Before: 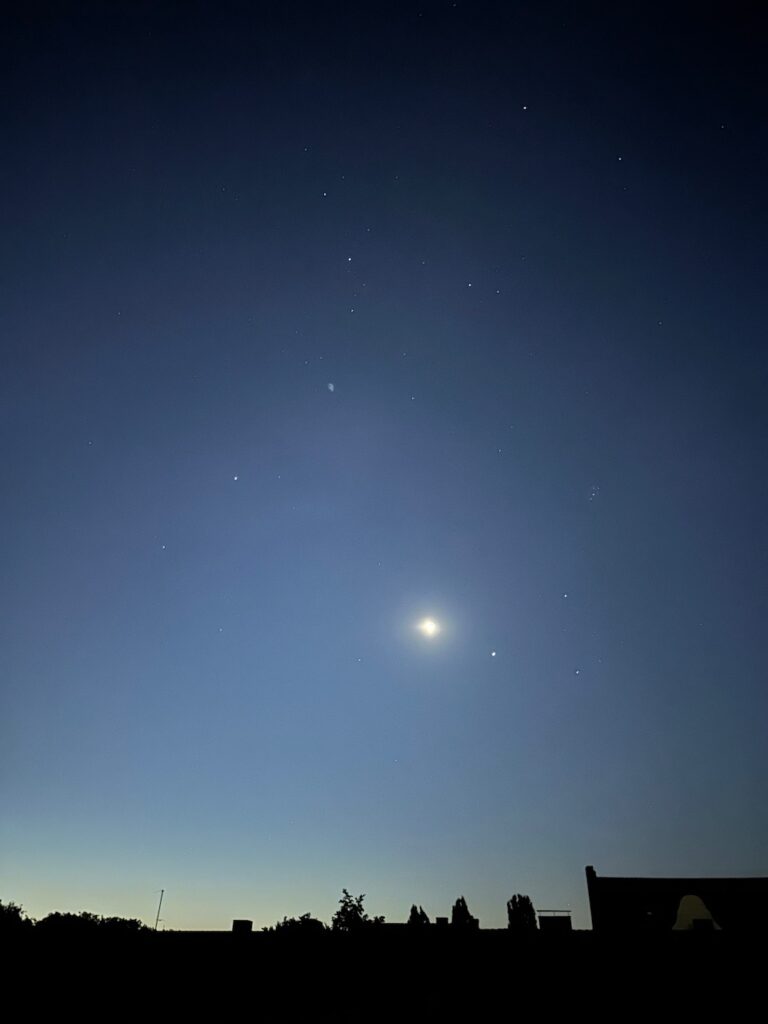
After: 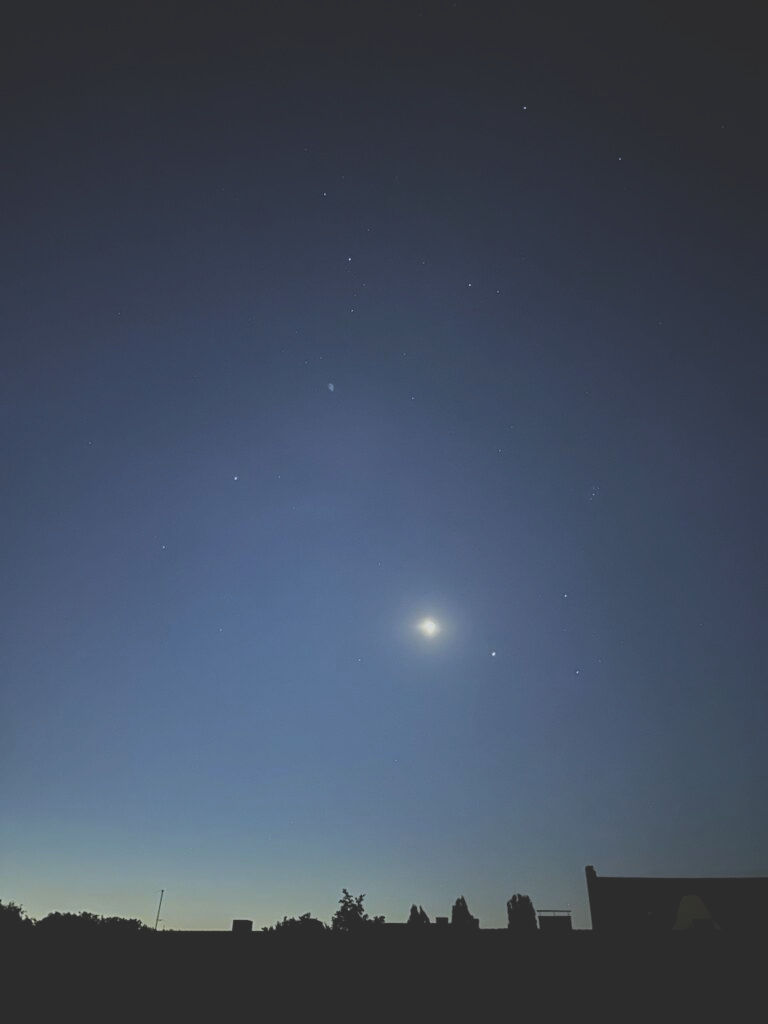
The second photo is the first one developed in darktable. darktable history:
white balance: red 0.976, blue 1.04
exposure: black level correction -0.036, exposure -0.497 EV, compensate highlight preservation false
